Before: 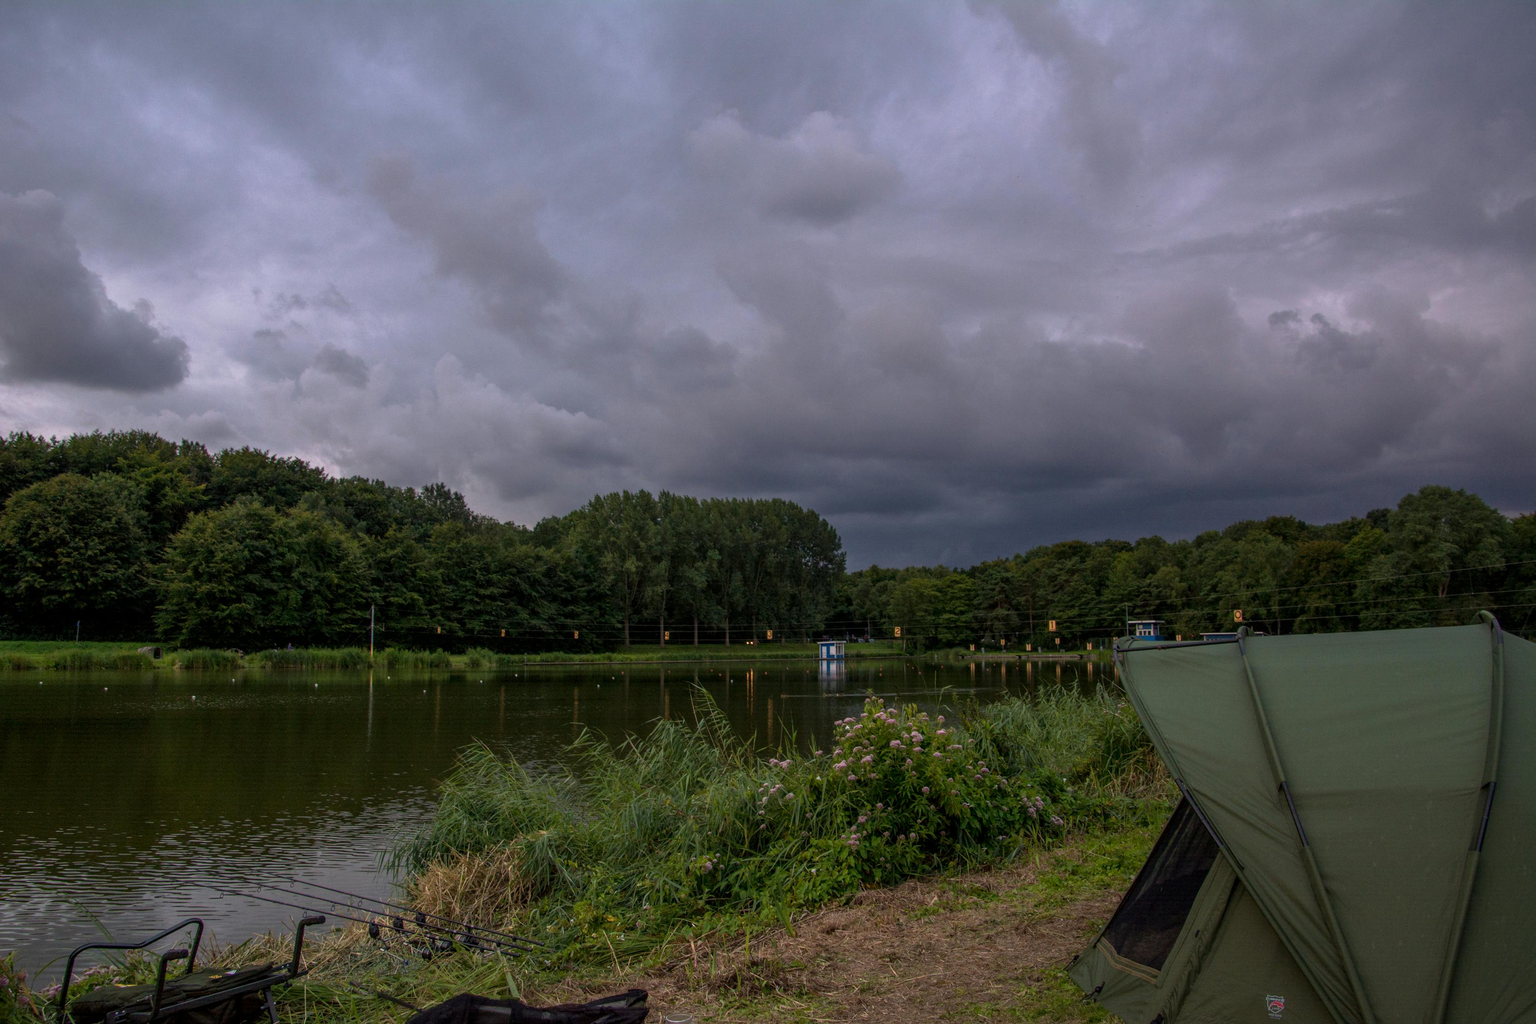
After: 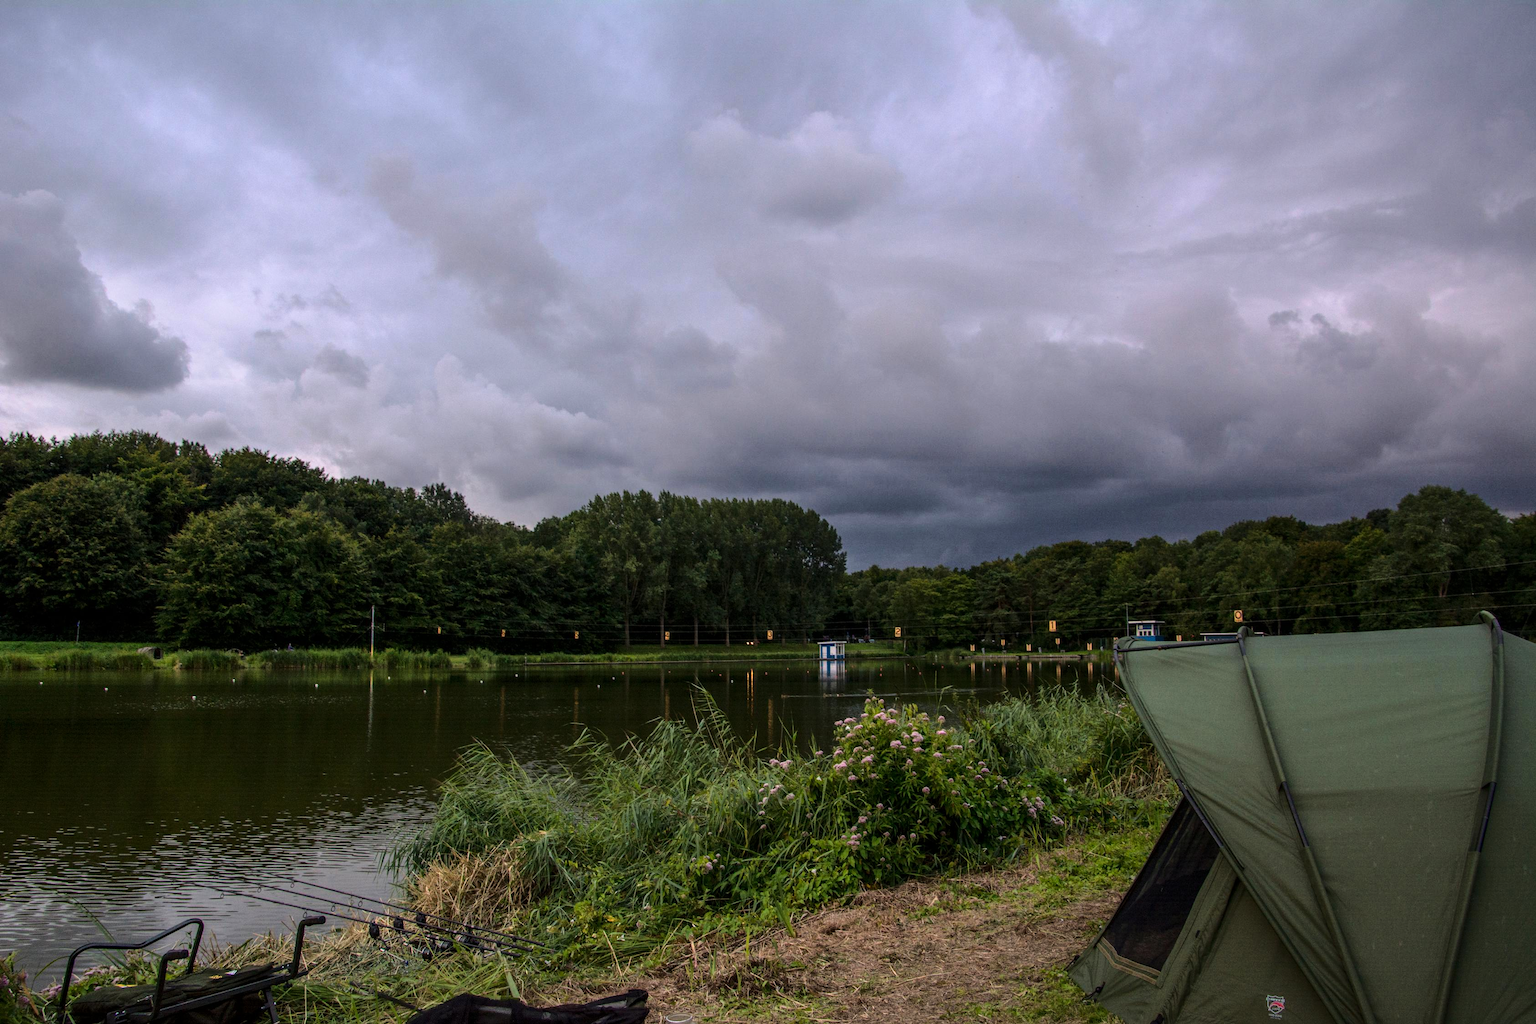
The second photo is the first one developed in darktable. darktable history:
exposure: exposure -0.177 EV, compensate highlight preservation false
base curve: curves: ch0 [(0, 0) (0.028, 0.03) (0.121, 0.232) (0.46, 0.748) (0.859, 0.968) (1, 1)]
